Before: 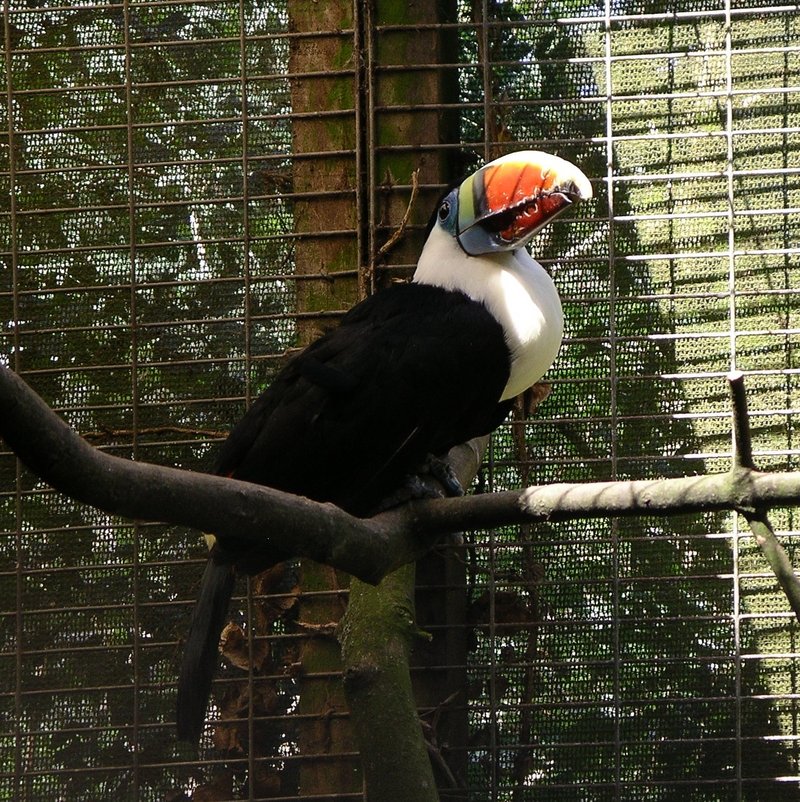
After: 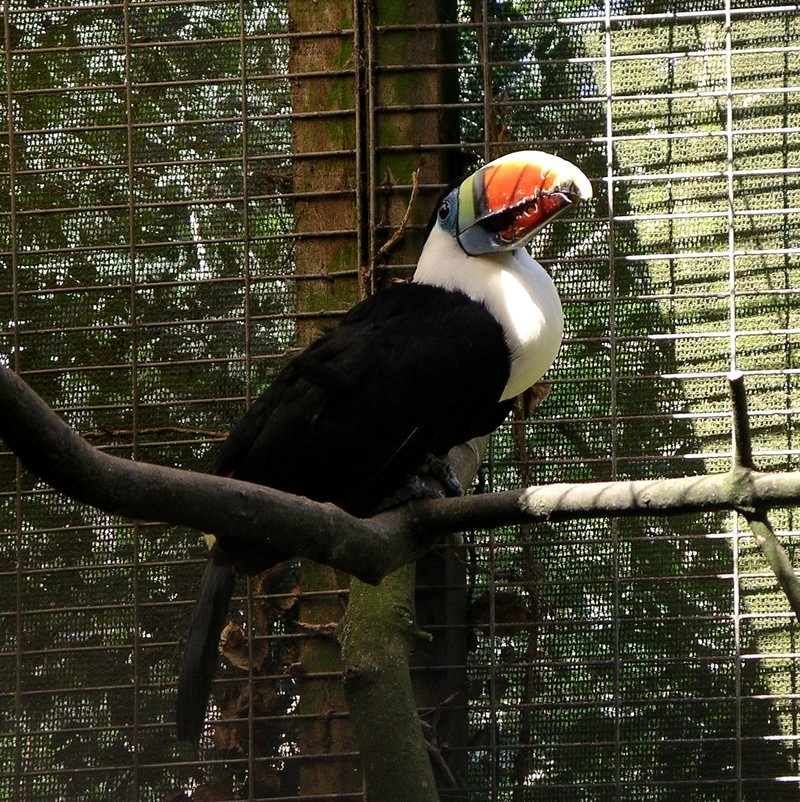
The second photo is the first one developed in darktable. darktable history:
local contrast: mode bilateral grid, contrast 19, coarseness 51, detail 119%, midtone range 0.2
